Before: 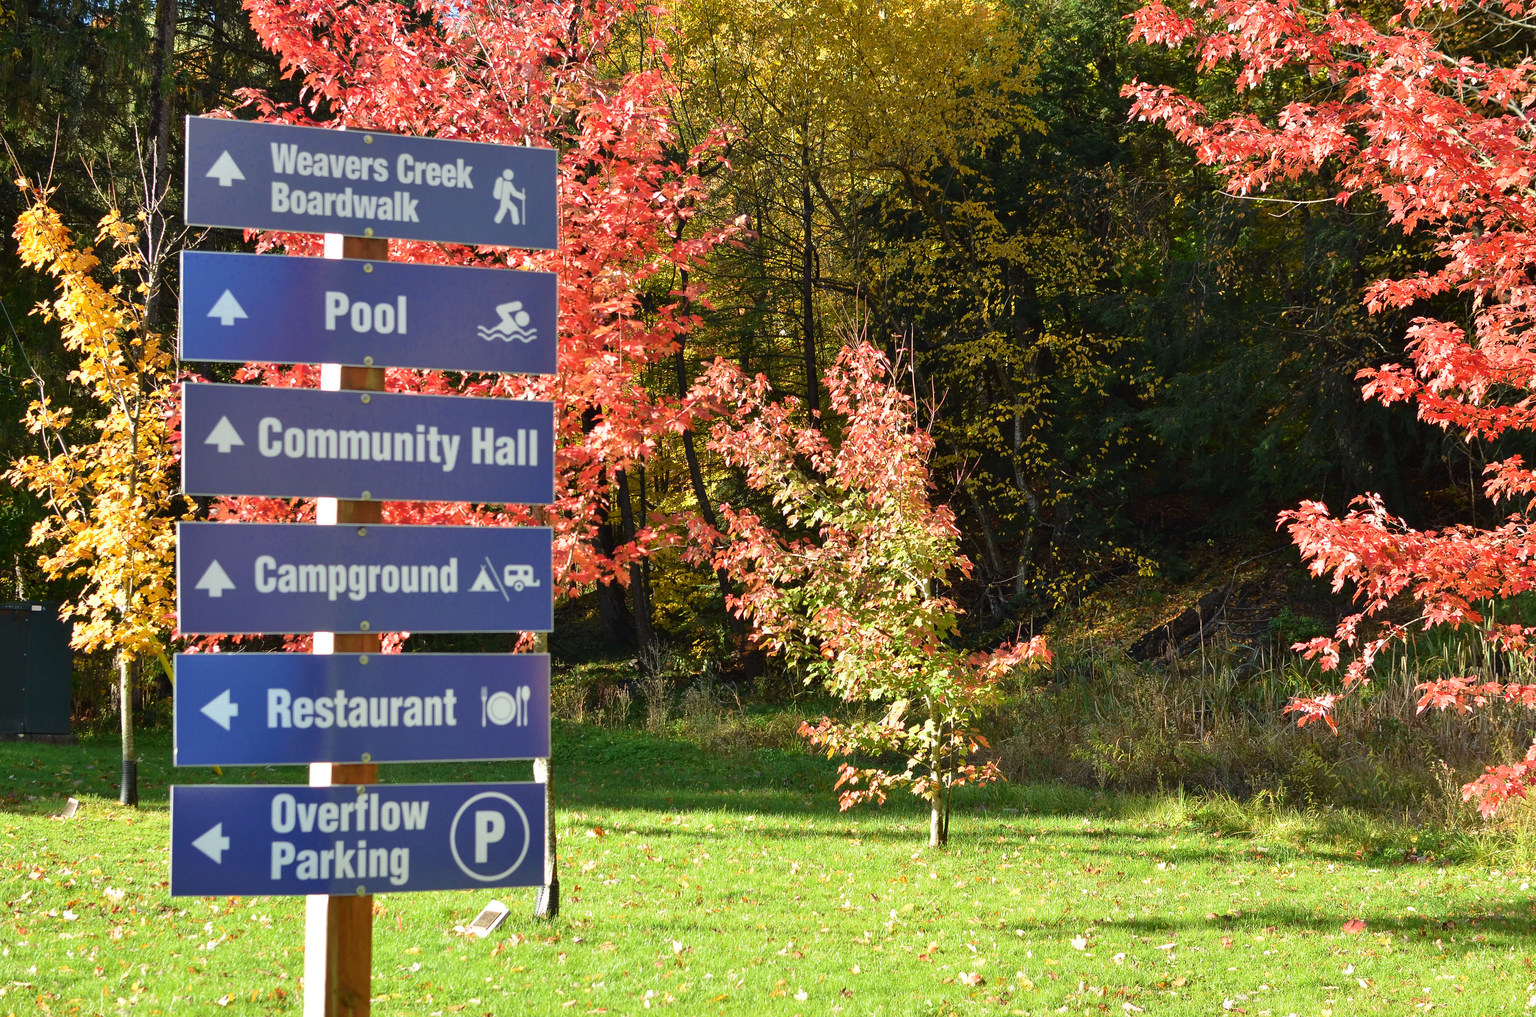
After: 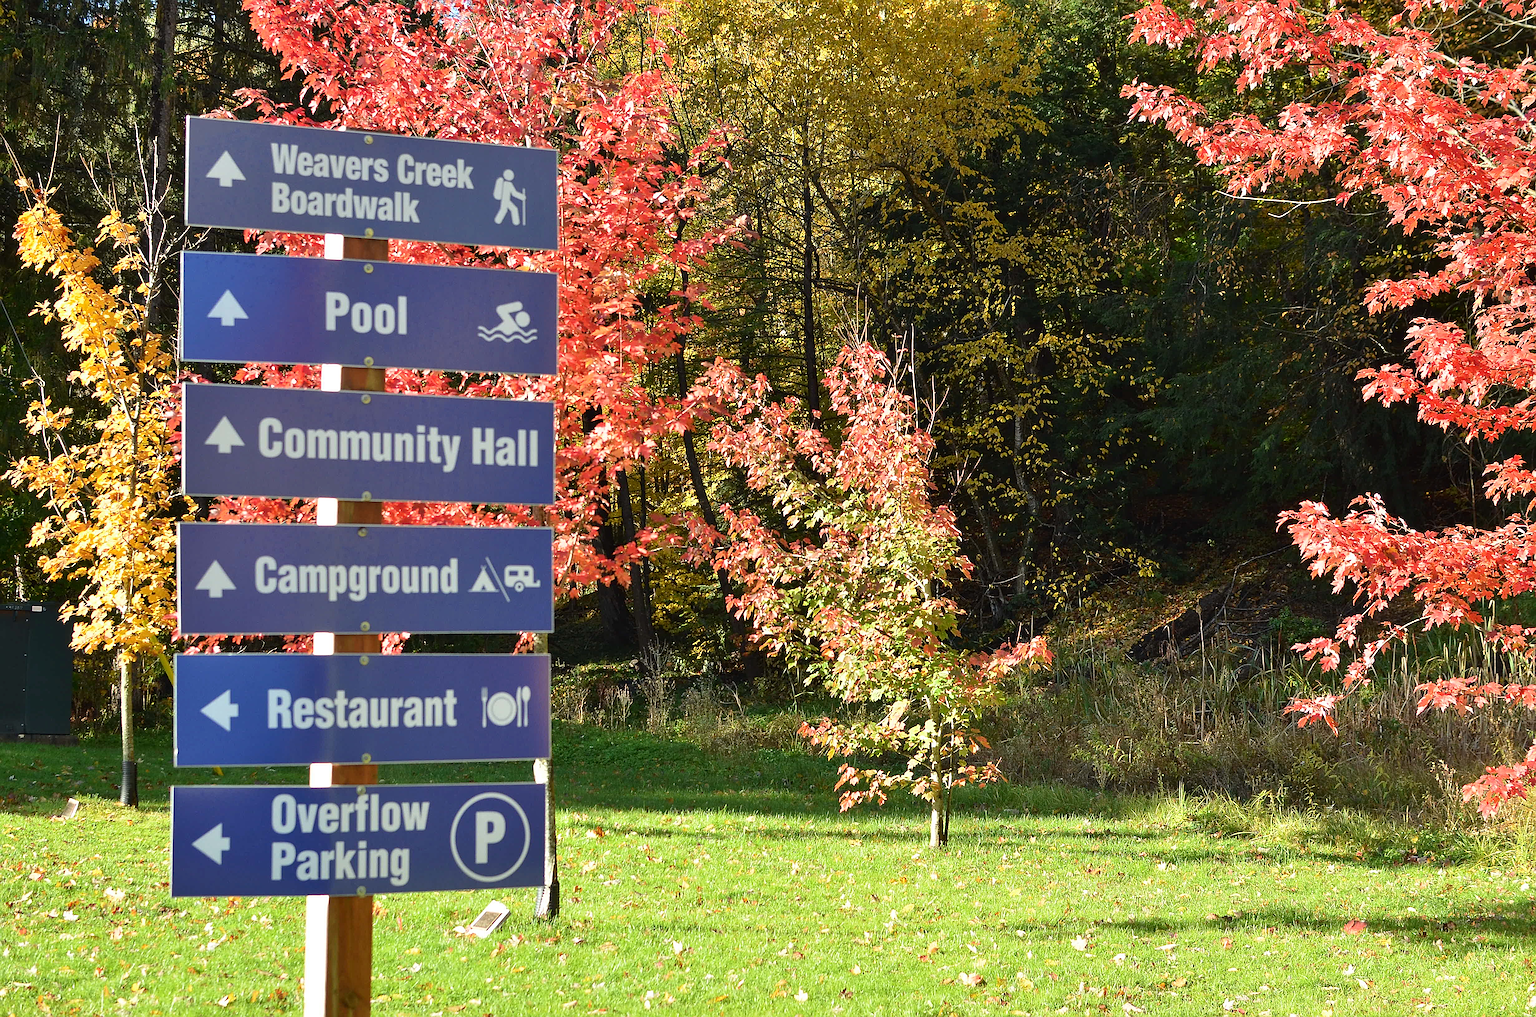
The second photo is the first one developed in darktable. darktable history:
sharpen: radius 2.578, amount 0.68
